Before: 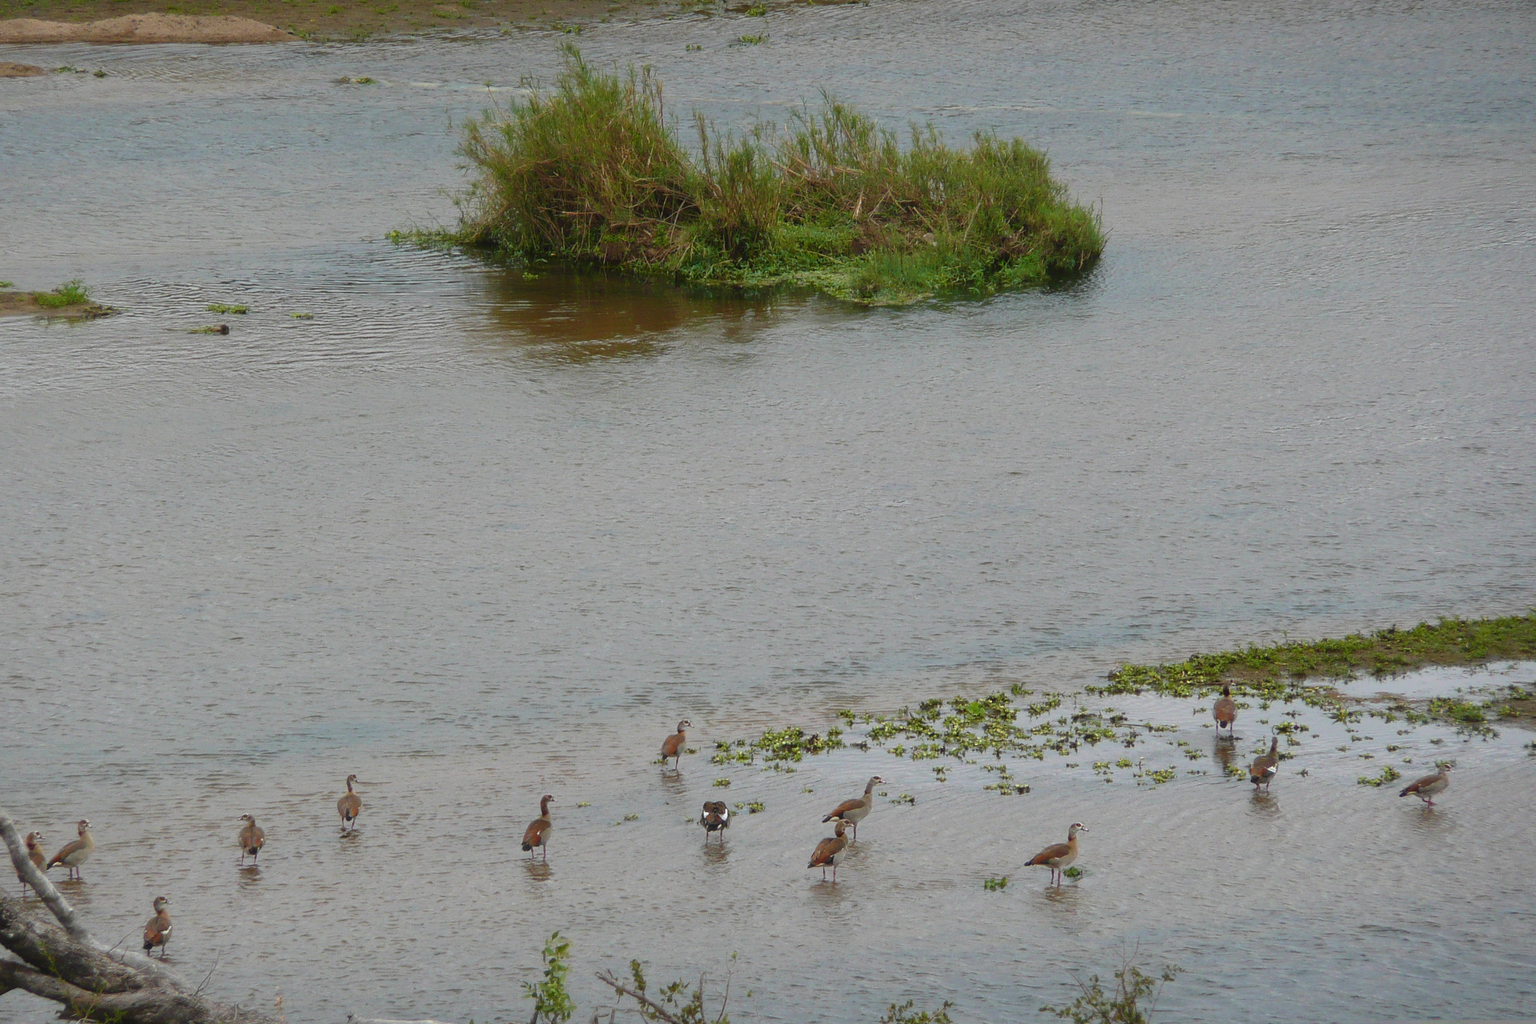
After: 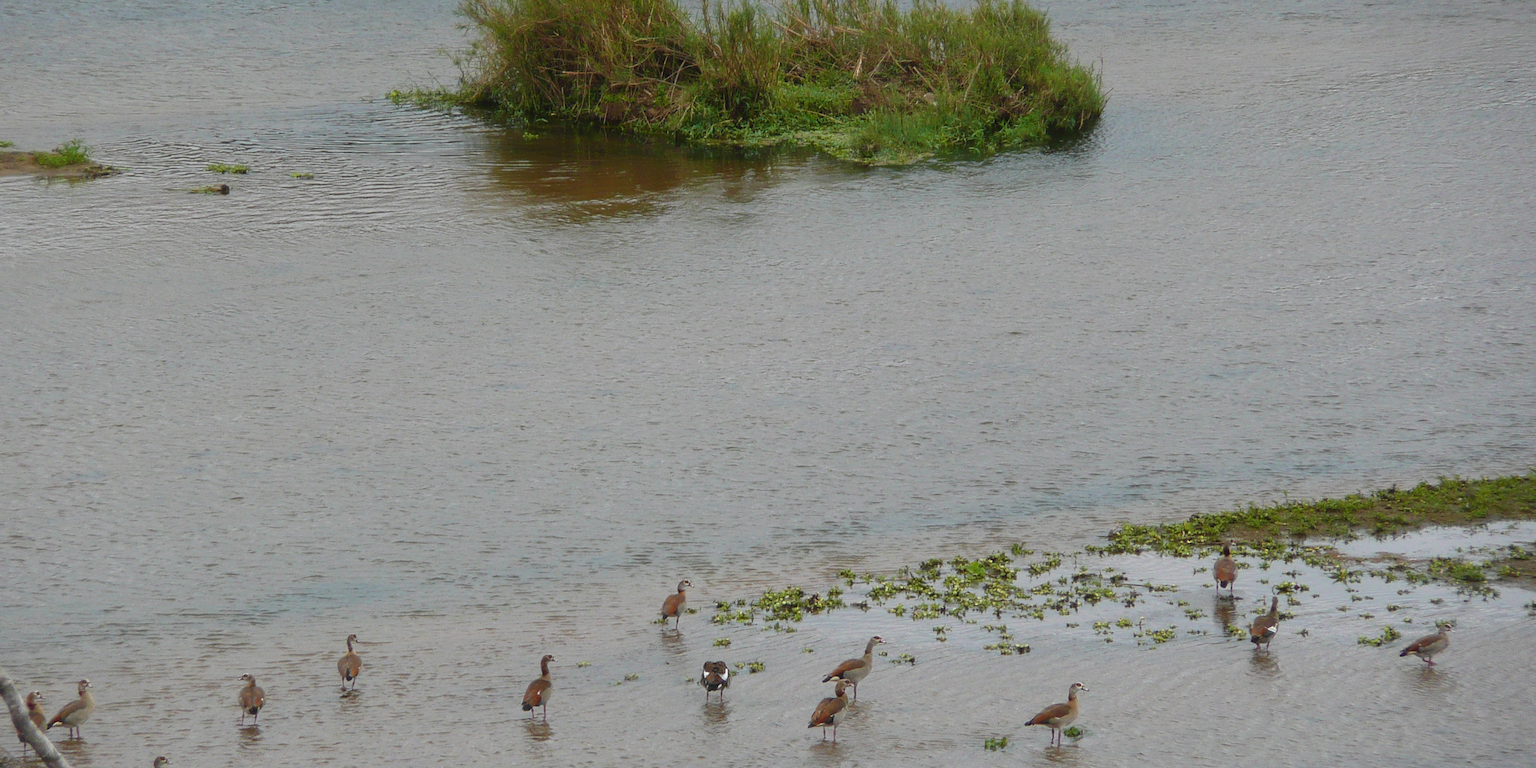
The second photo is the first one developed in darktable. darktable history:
crop: top 13.729%, bottom 11.145%
